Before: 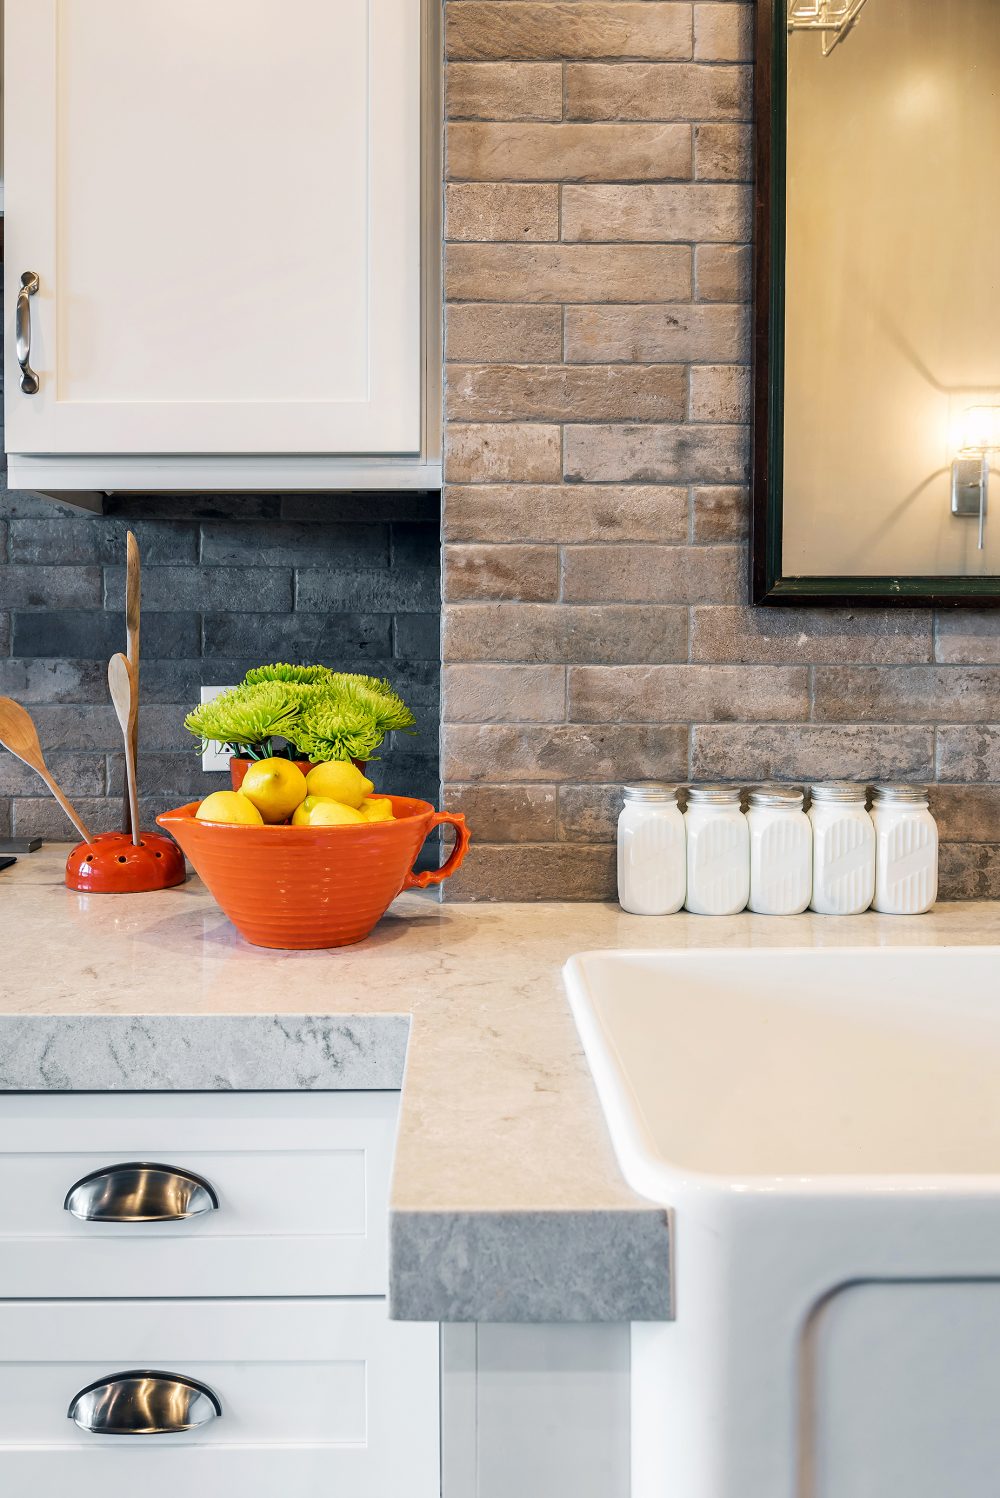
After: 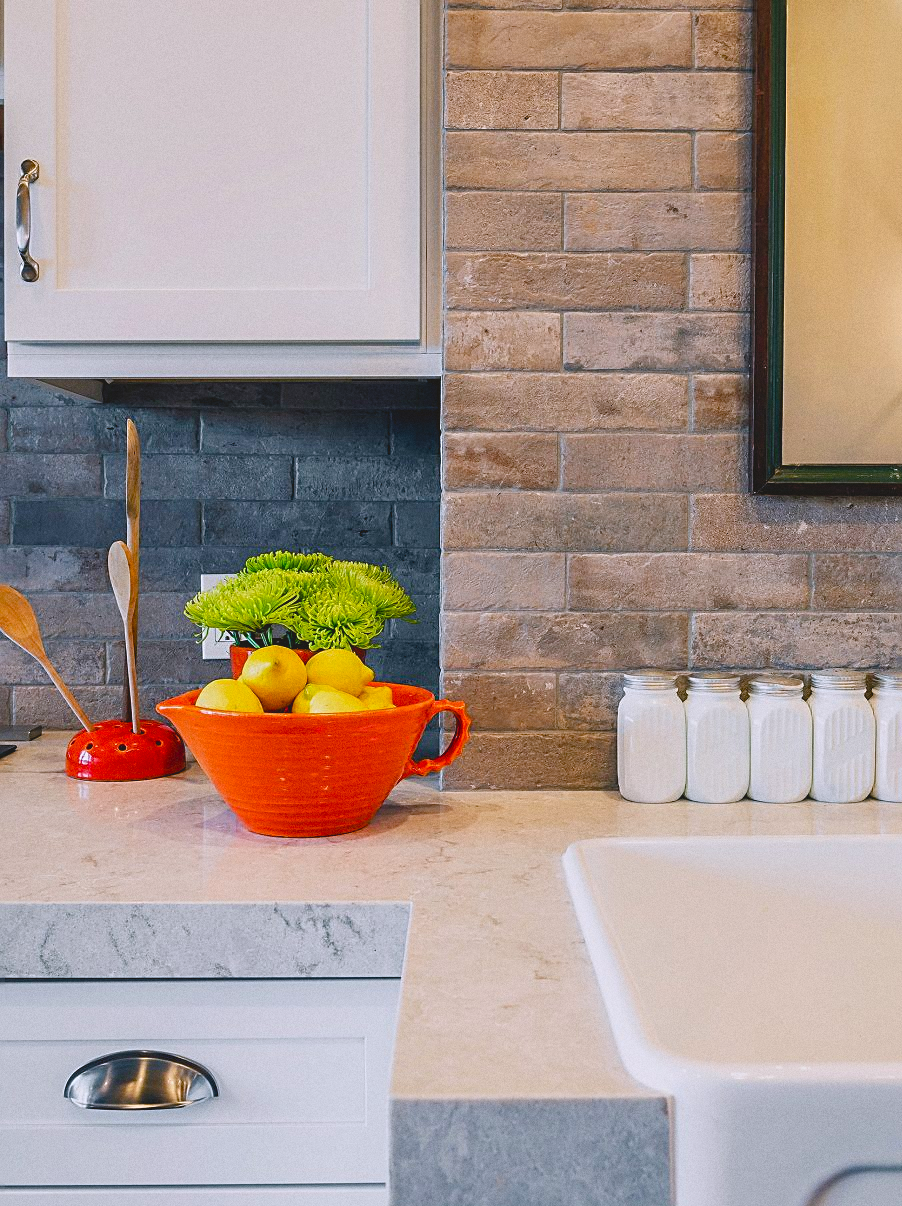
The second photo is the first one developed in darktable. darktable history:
tone equalizer: on, module defaults
contrast brightness saturation: contrast -0.19, saturation 0.19
color balance rgb: perceptual saturation grading › global saturation 20%, perceptual saturation grading › highlights -25%, perceptual saturation grading › shadows 25%
sharpen: radius 1.967
crop: top 7.49%, right 9.717%, bottom 11.943%
white balance: red 0.983, blue 1.036
grain: coarseness 7.08 ISO, strength 21.67%, mid-tones bias 59.58%
color correction: highlights a* 3.12, highlights b* -1.55, shadows a* -0.101, shadows b* 2.52, saturation 0.98
